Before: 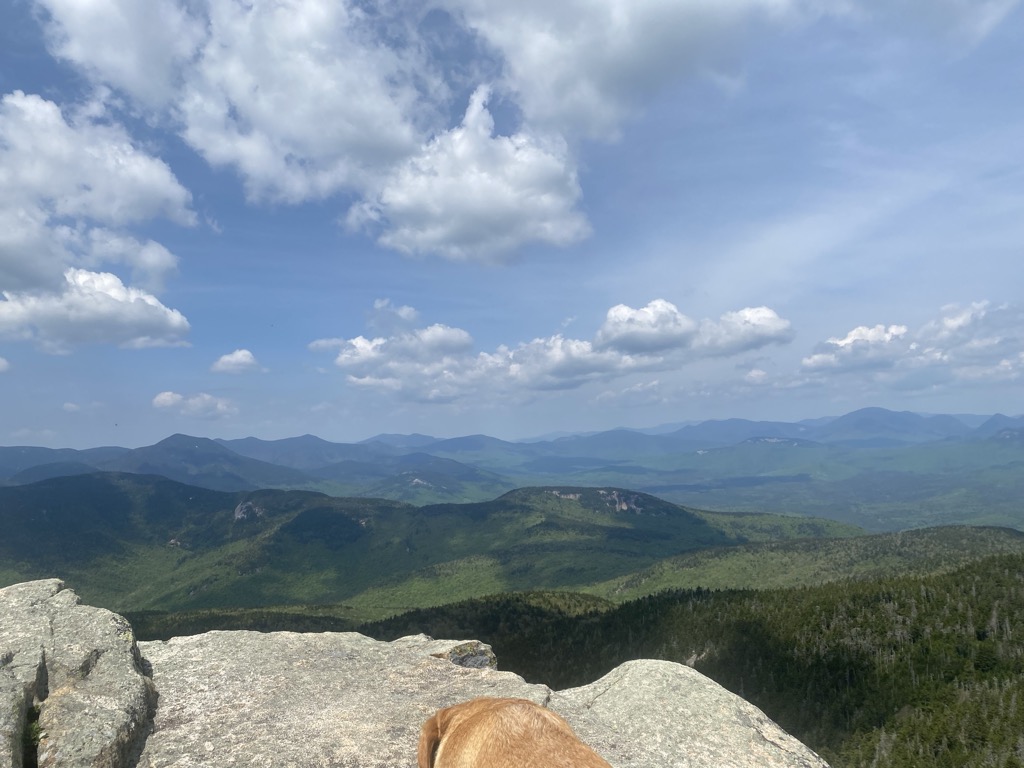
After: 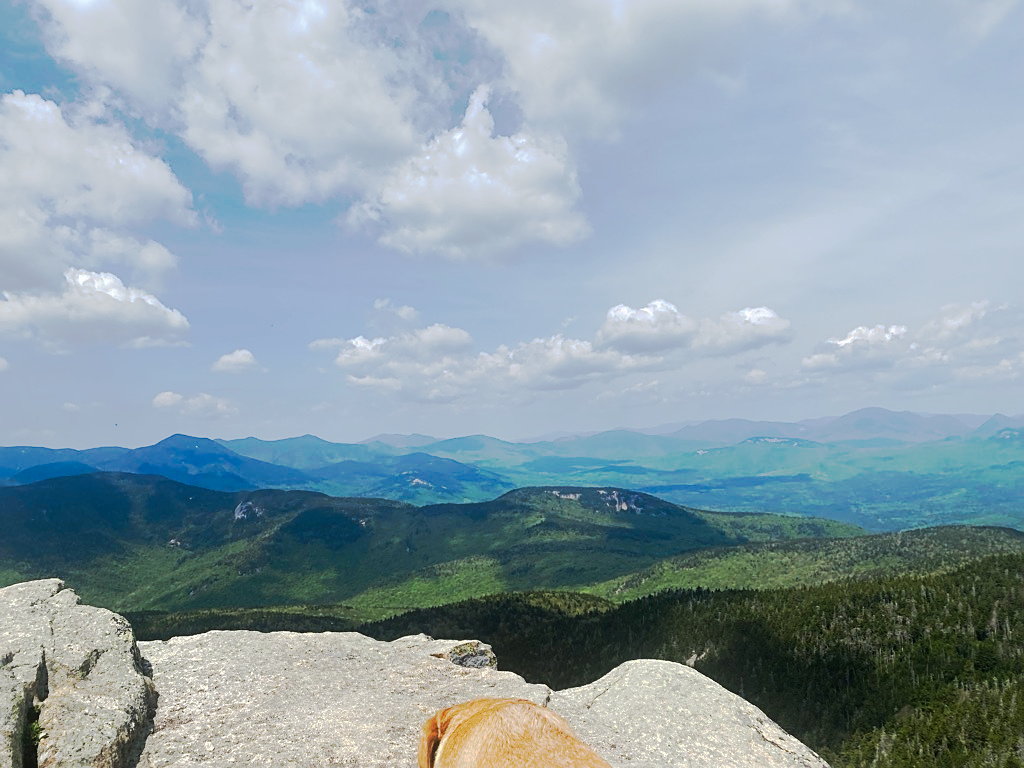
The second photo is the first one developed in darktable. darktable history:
tone curve: curves: ch0 [(0, 0) (0.003, 0.015) (0.011, 0.019) (0.025, 0.025) (0.044, 0.039) (0.069, 0.053) (0.1, 0.076) (0.136, 0.107) (0.177, 0.143) (0.224, 0.19) (0.277, 0.253) (0.335, 0.32) (0.399, 0.412) (0.468, 0.524) (0.543, 0.668) (0.623, 0.717) (0.709, 0.769) (0.801, 0.82) (0.898, 0.865) (1, 1)], preserve colors none
sharpen: on, module defaults
